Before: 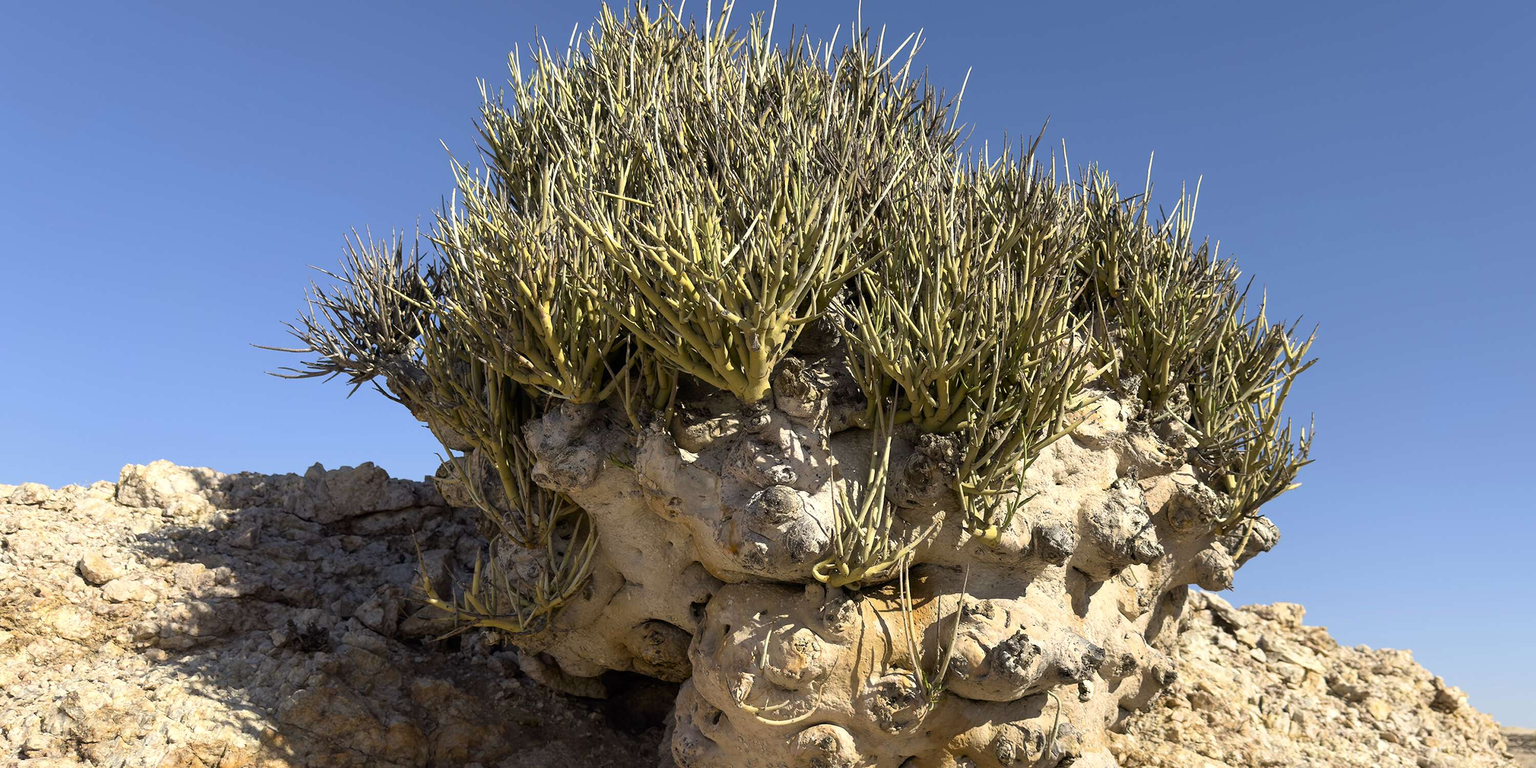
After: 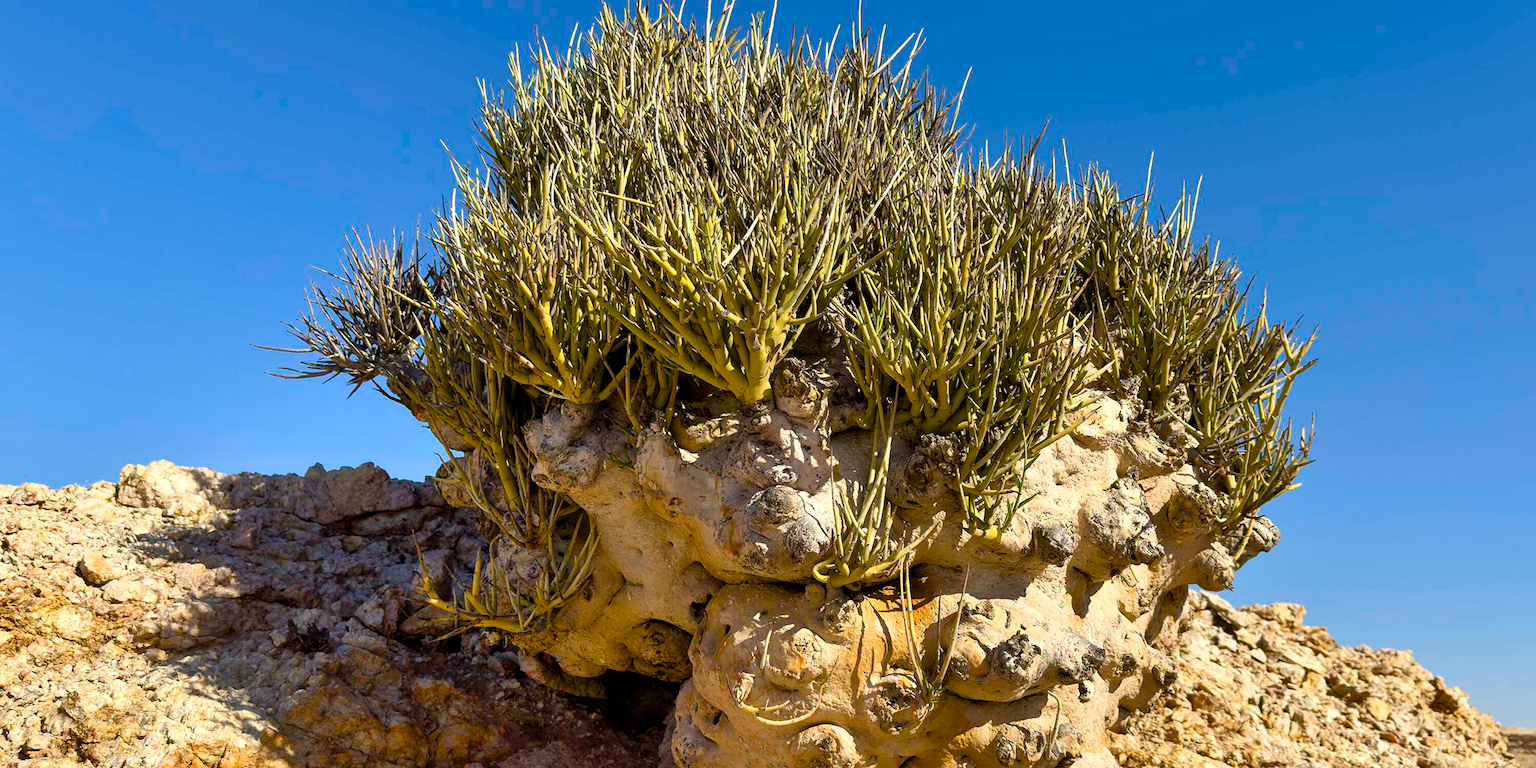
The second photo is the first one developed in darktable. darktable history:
shadows and highlights: highlights color adjustment 56.42%, soften with gaussian
color balance rgb: perceptual saturation grading › global saturation 46.094%, perceptual saturation grading › highlights -25.169%, perceptual saturation grading › shadows 49.721%
